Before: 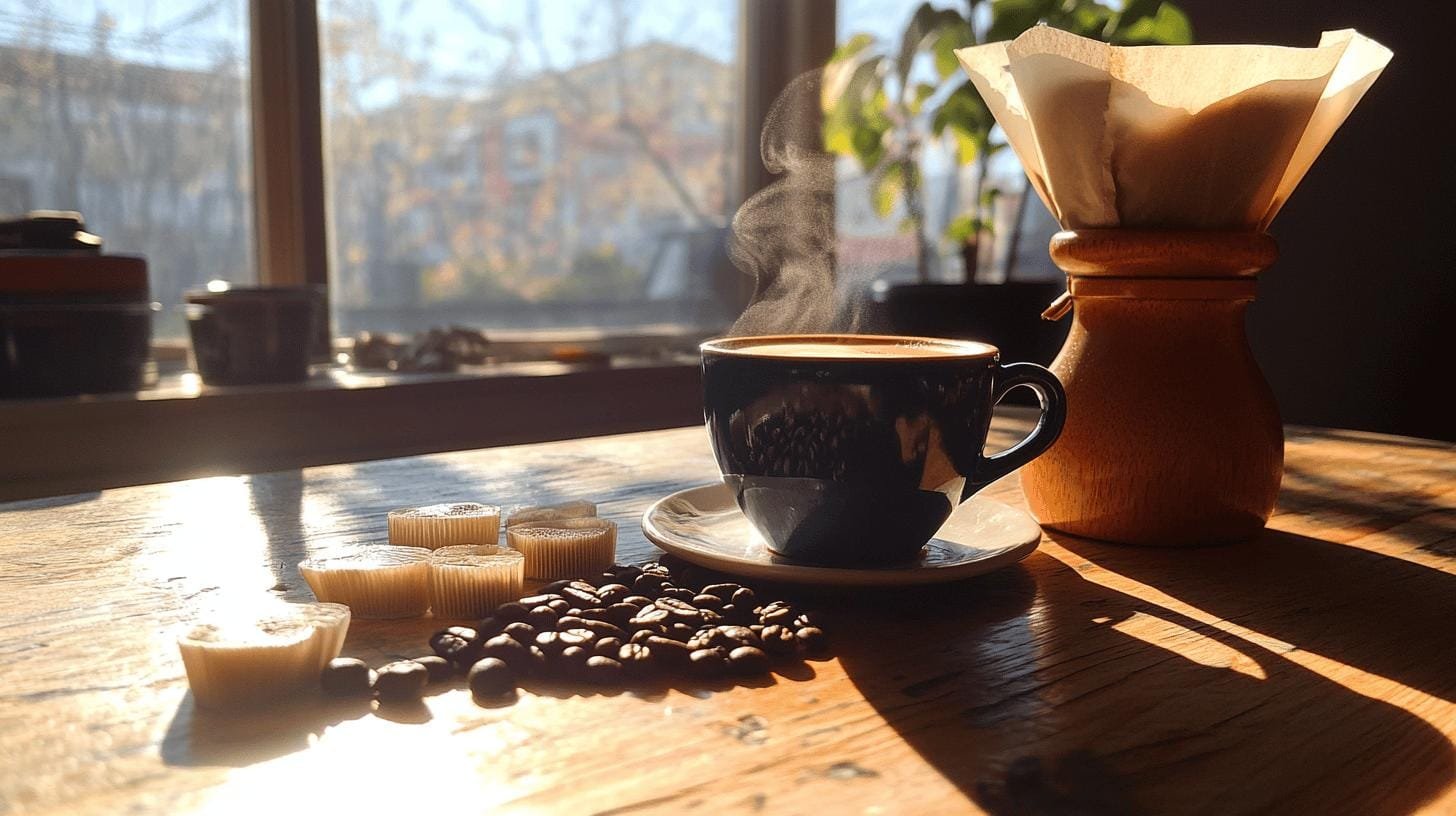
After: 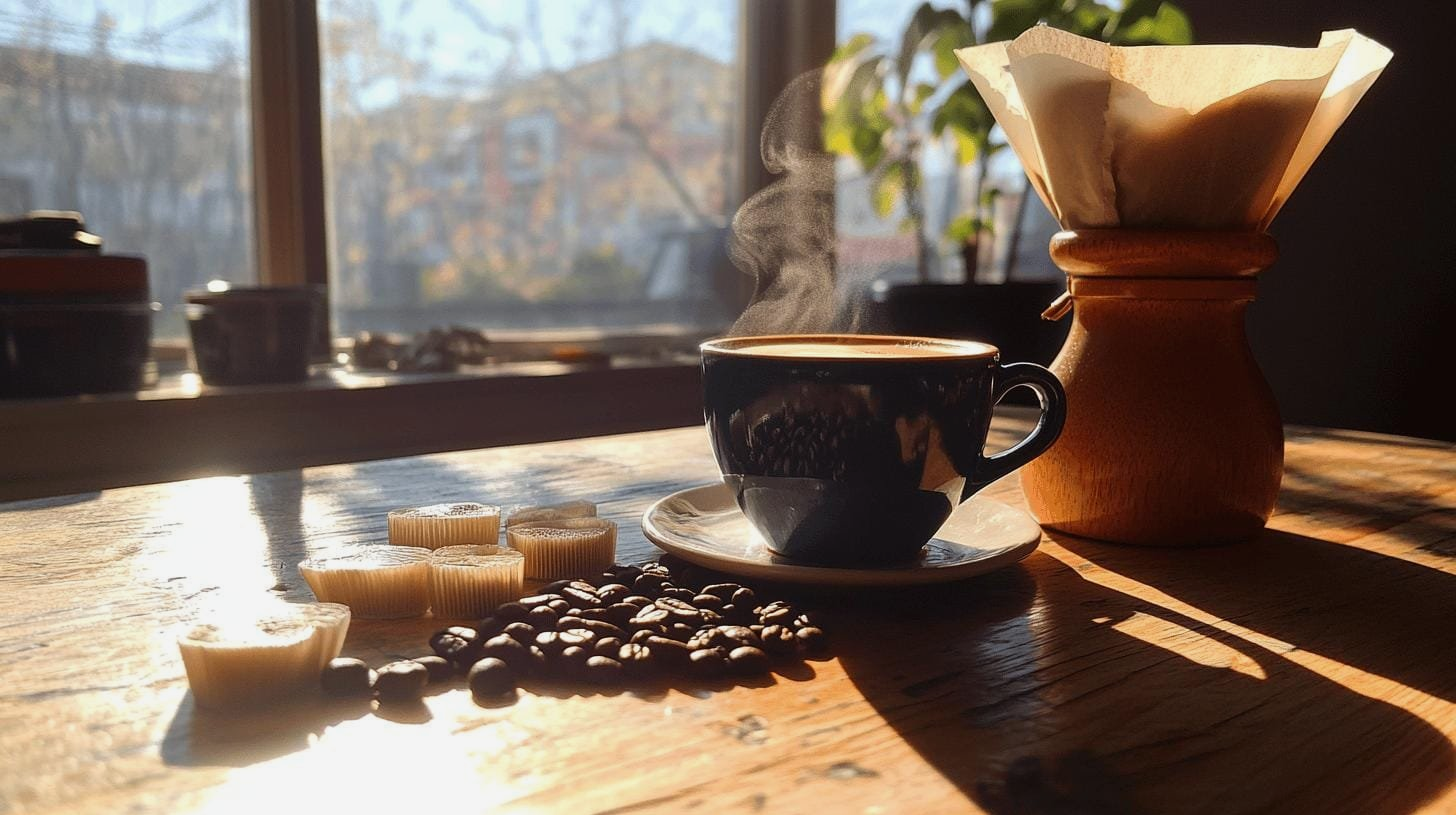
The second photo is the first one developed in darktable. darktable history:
exposure: exposure -0.151 EV, compensate highlight preservation false
crop: bottom 0.071%
